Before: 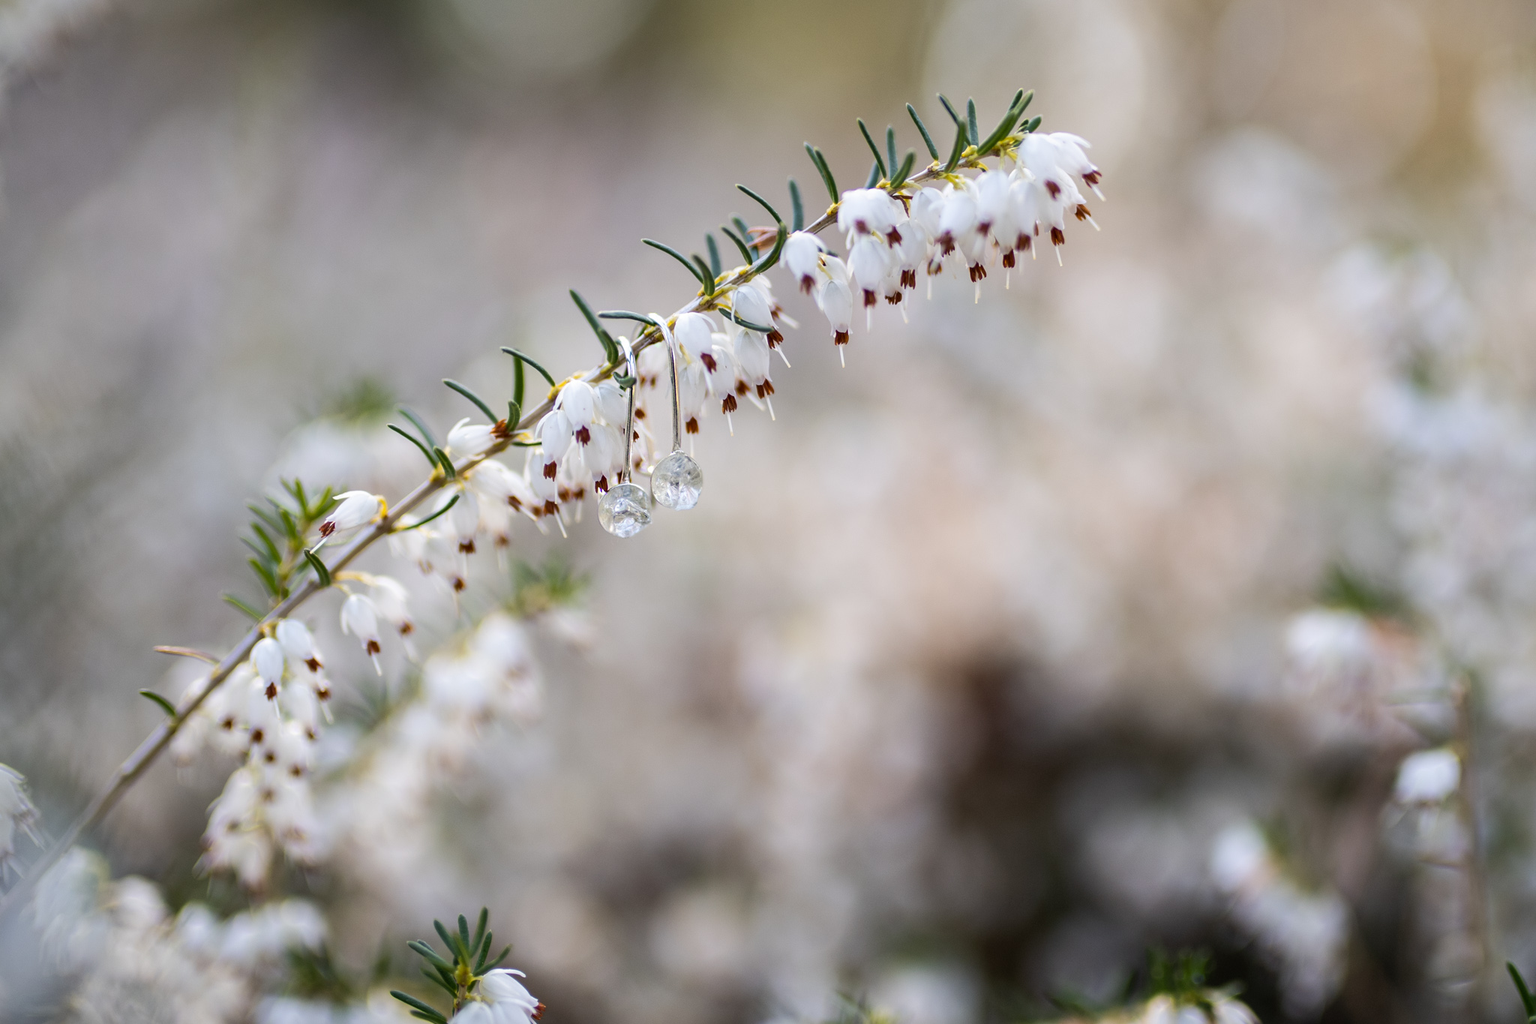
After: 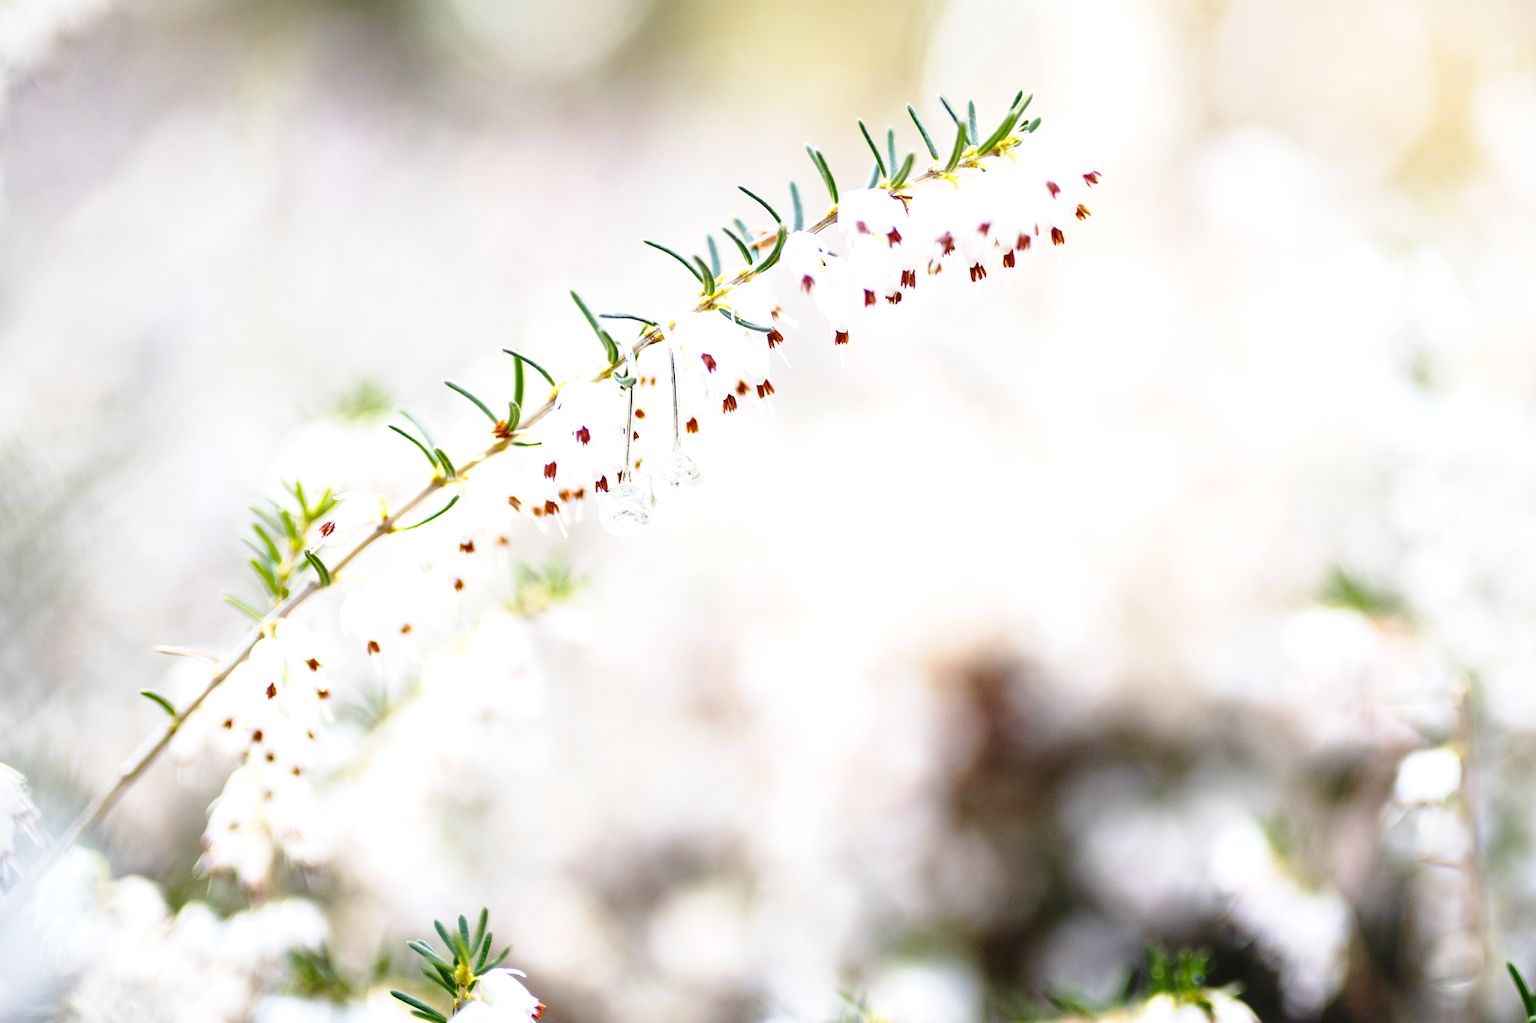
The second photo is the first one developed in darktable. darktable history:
exposure: black level correction 0, exposure 1 EV, compensate highlight preservation false
base curve: curves: ch0 [(0, 0) (0.028, 0.03) (0.121, 0.232) (0.46, 0.748) (0.859, 0.968) (1, 1)], preserve colors none
